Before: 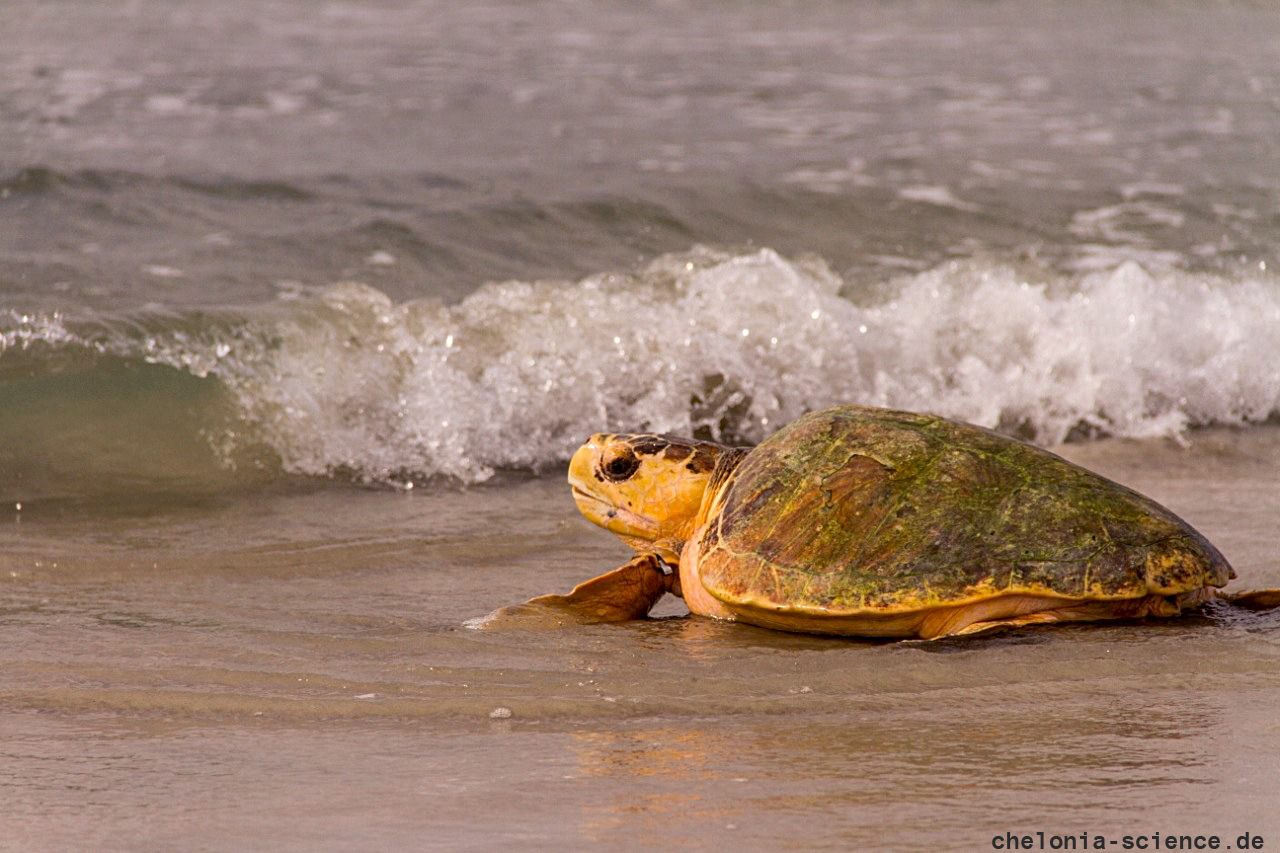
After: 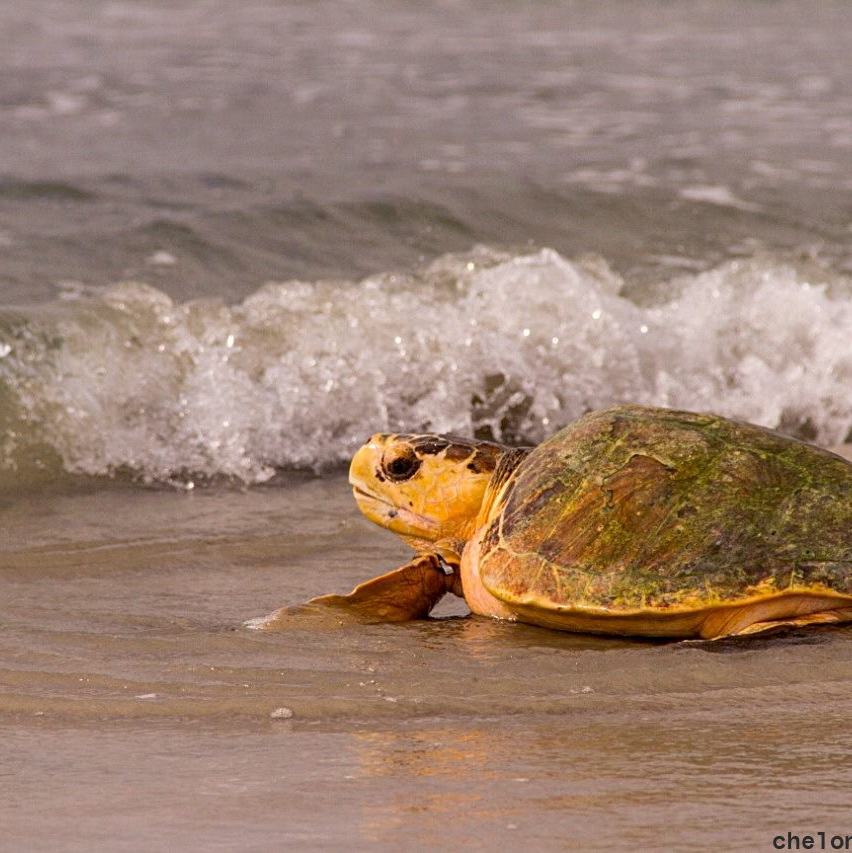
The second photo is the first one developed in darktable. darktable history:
crop: left 17.151%, right 16.228%
